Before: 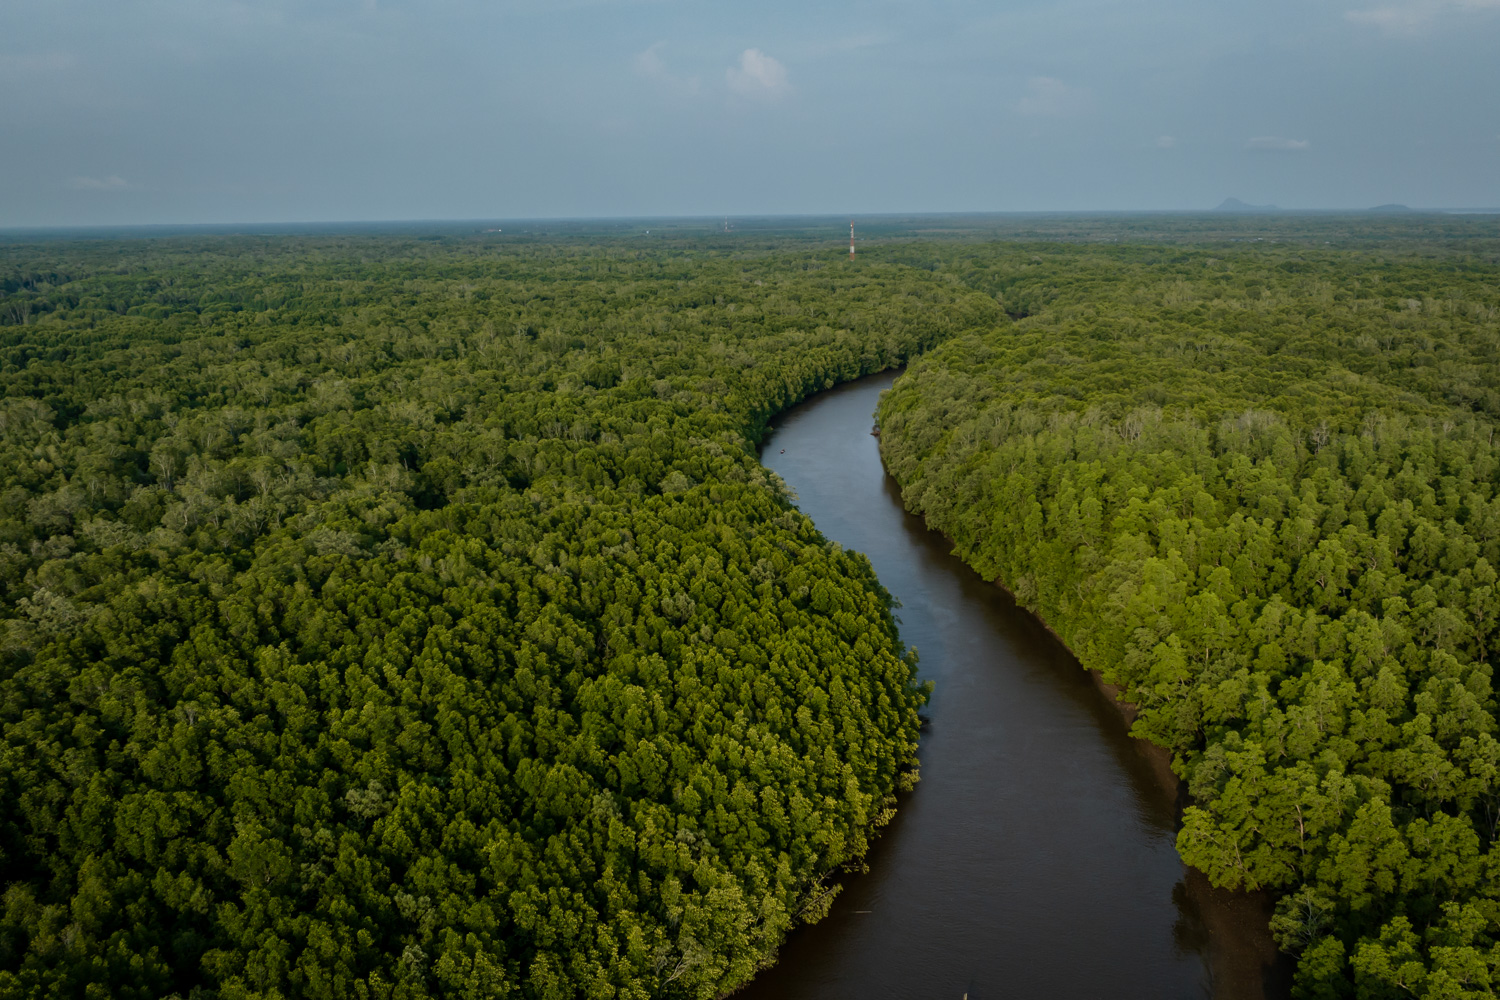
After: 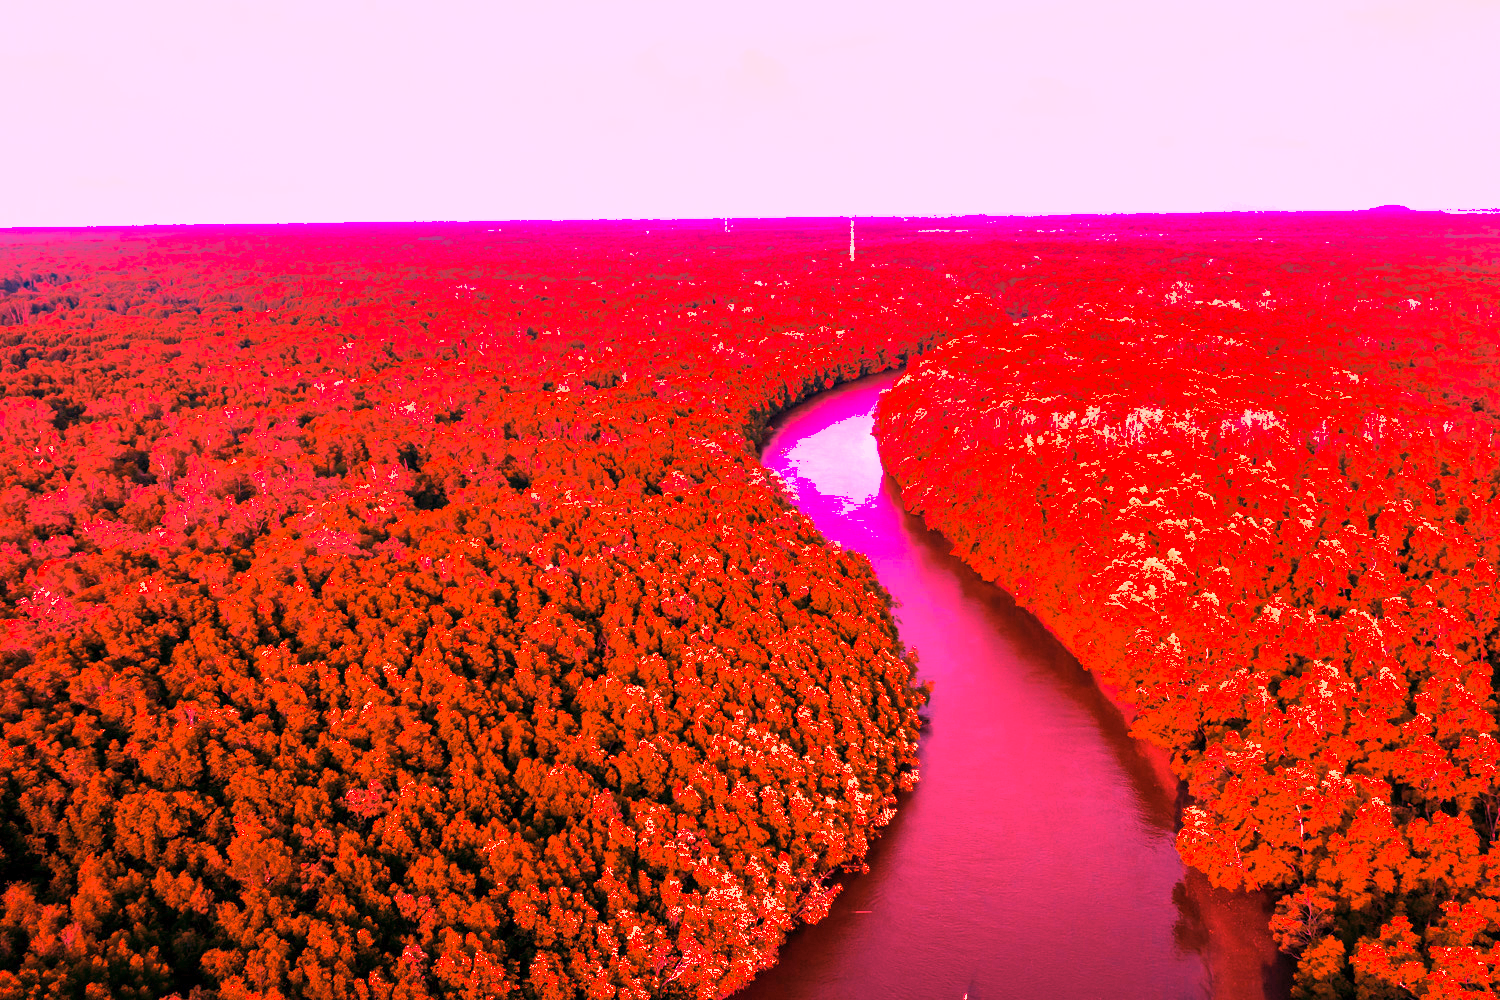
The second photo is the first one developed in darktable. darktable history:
white balance: red 4.26, blue 1.802
shadows and highlights: shadows 40, highlights -60
